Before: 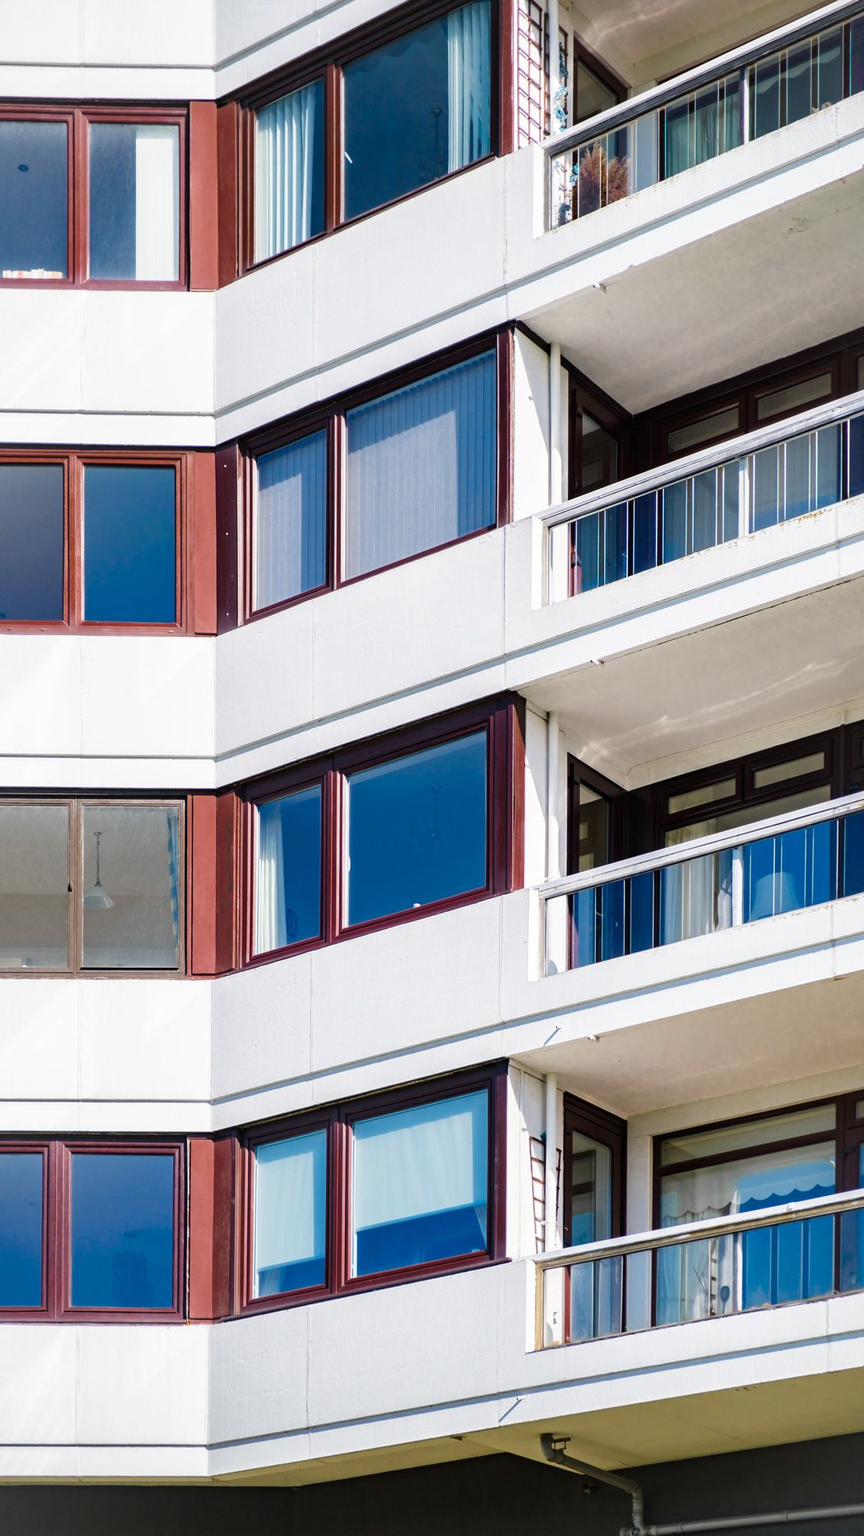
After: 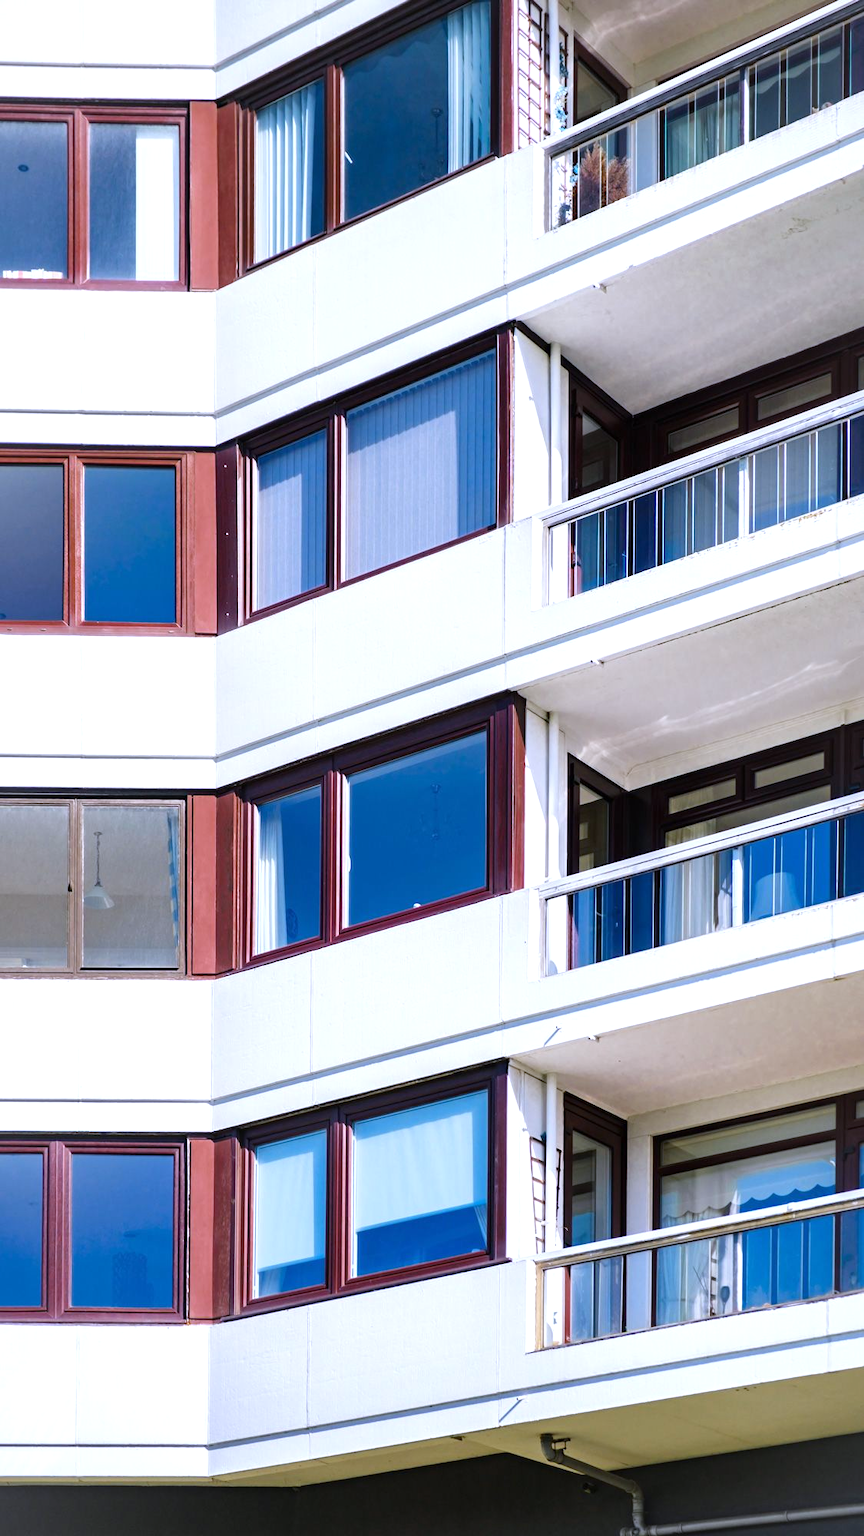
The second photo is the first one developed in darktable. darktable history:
exposure: exposure 0.29 EV, compensate highlight preservation false
white balance: red 0.967, blue 1.119, emerald 0.756
